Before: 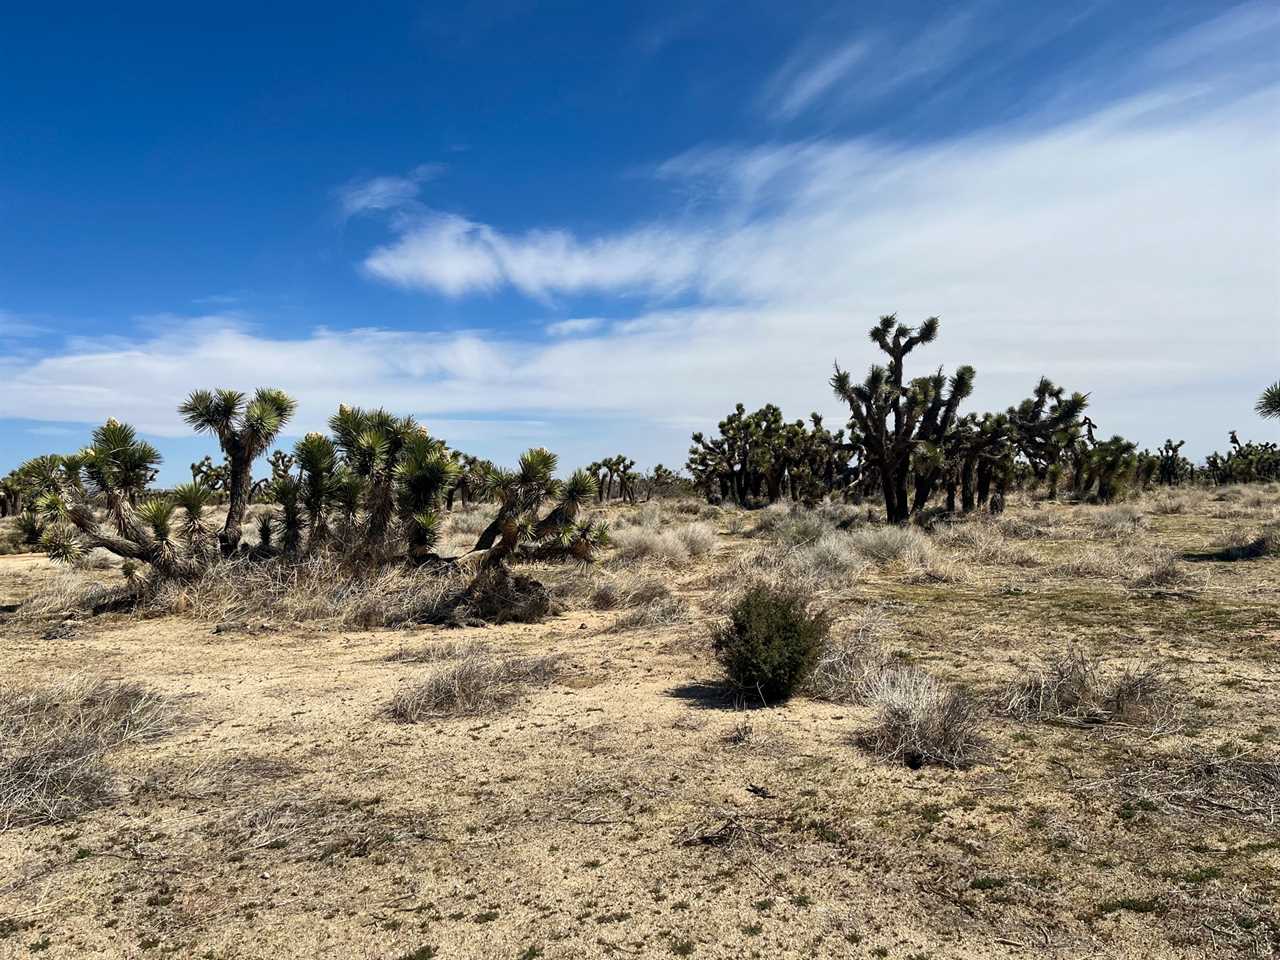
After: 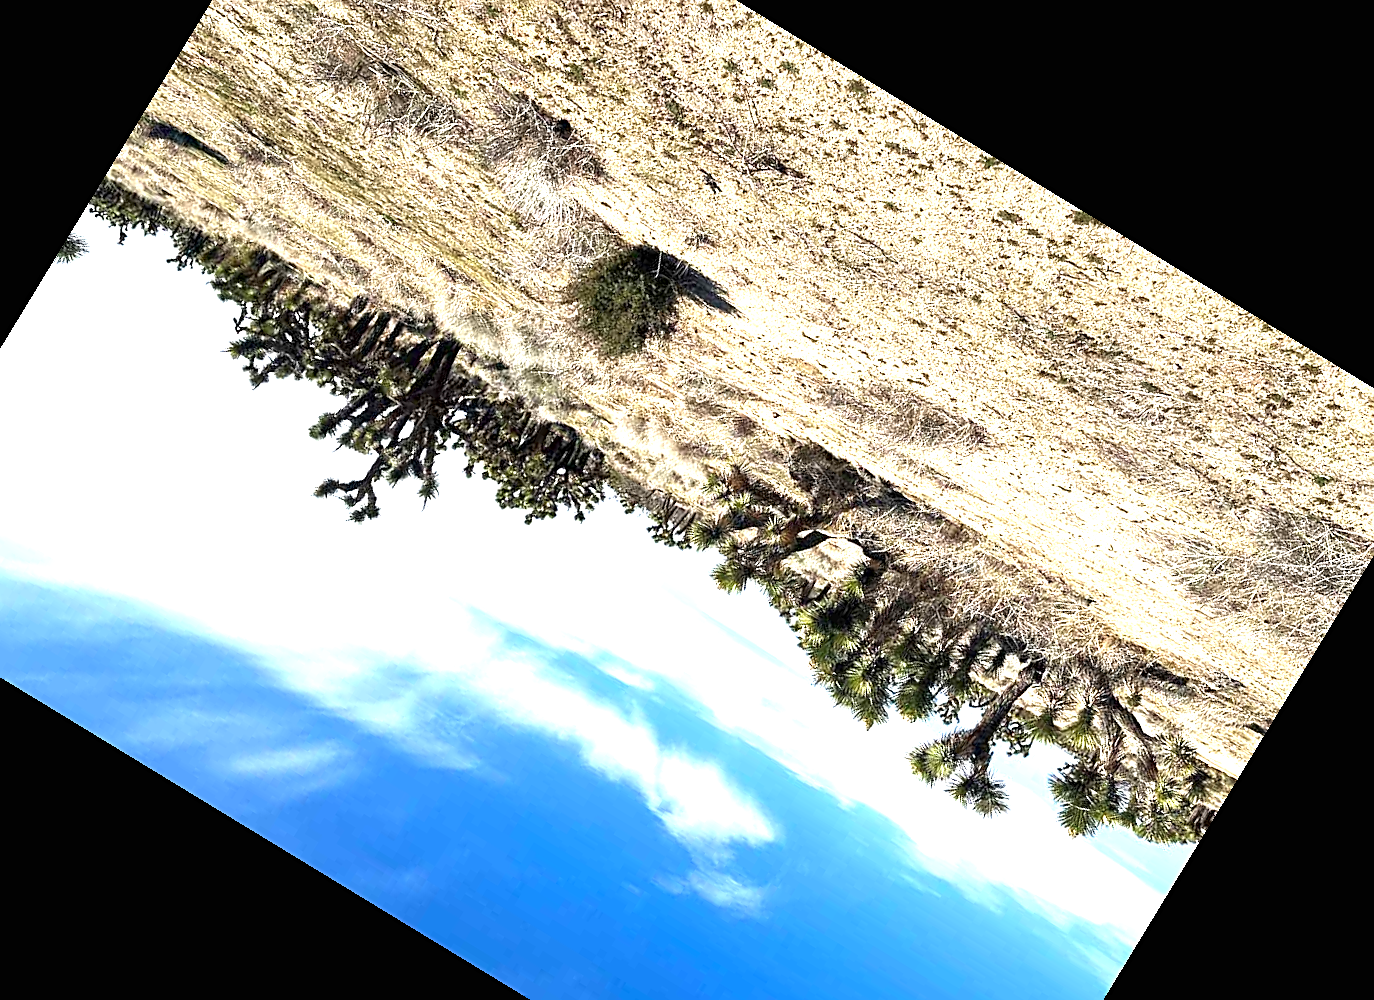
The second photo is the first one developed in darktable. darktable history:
crop and rotate: angle 148.68°, left 9.111%, top 15.603%, right 4.588%, bottom 17.041%
sharpen: on, module defaults
exposure: black level correction 0, exposure 1.5 EV, compensate highlight preservation false
